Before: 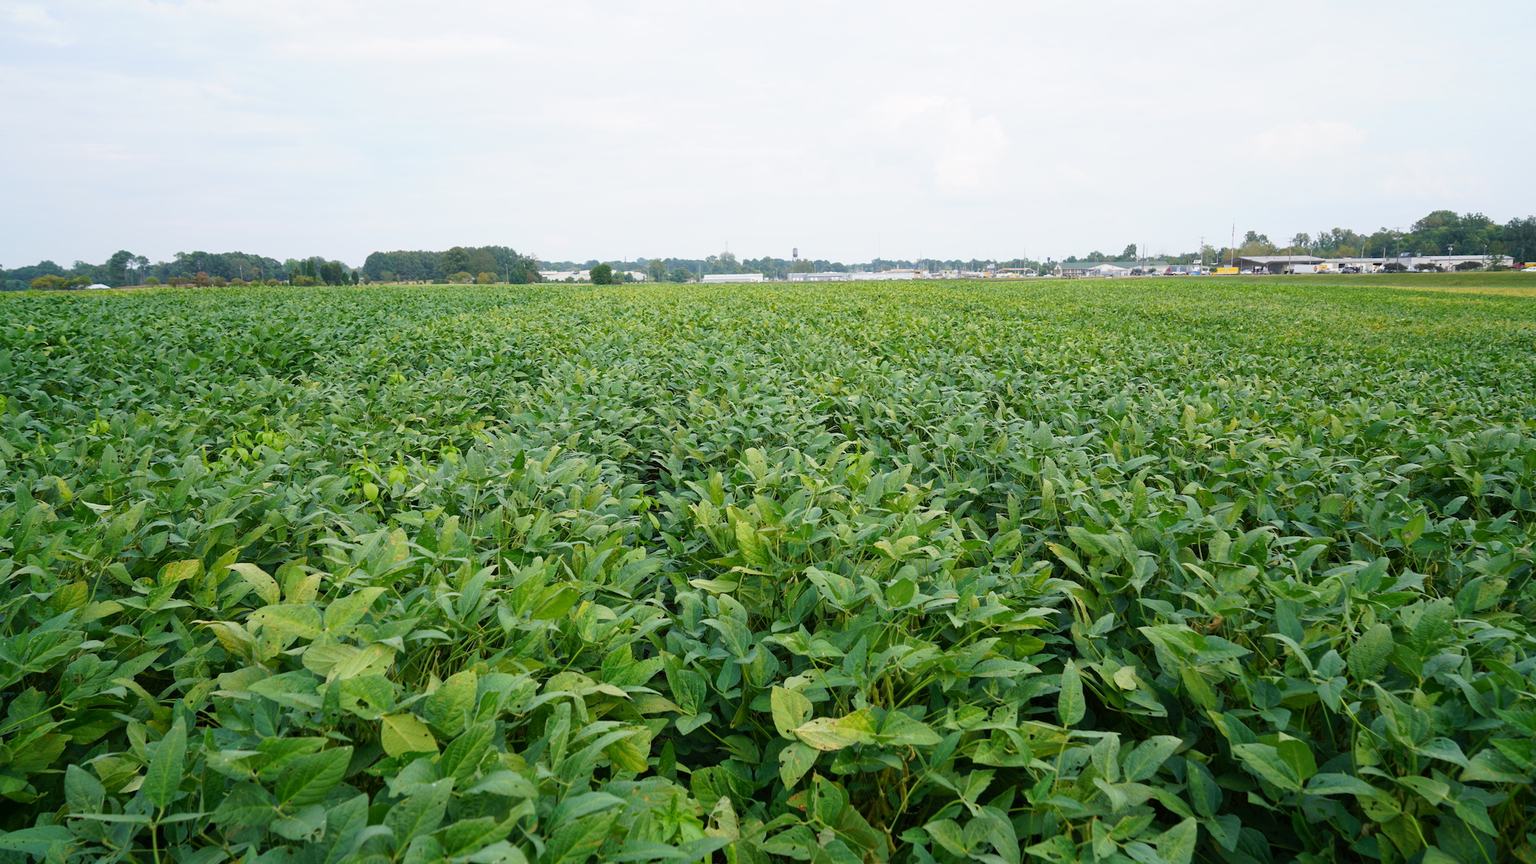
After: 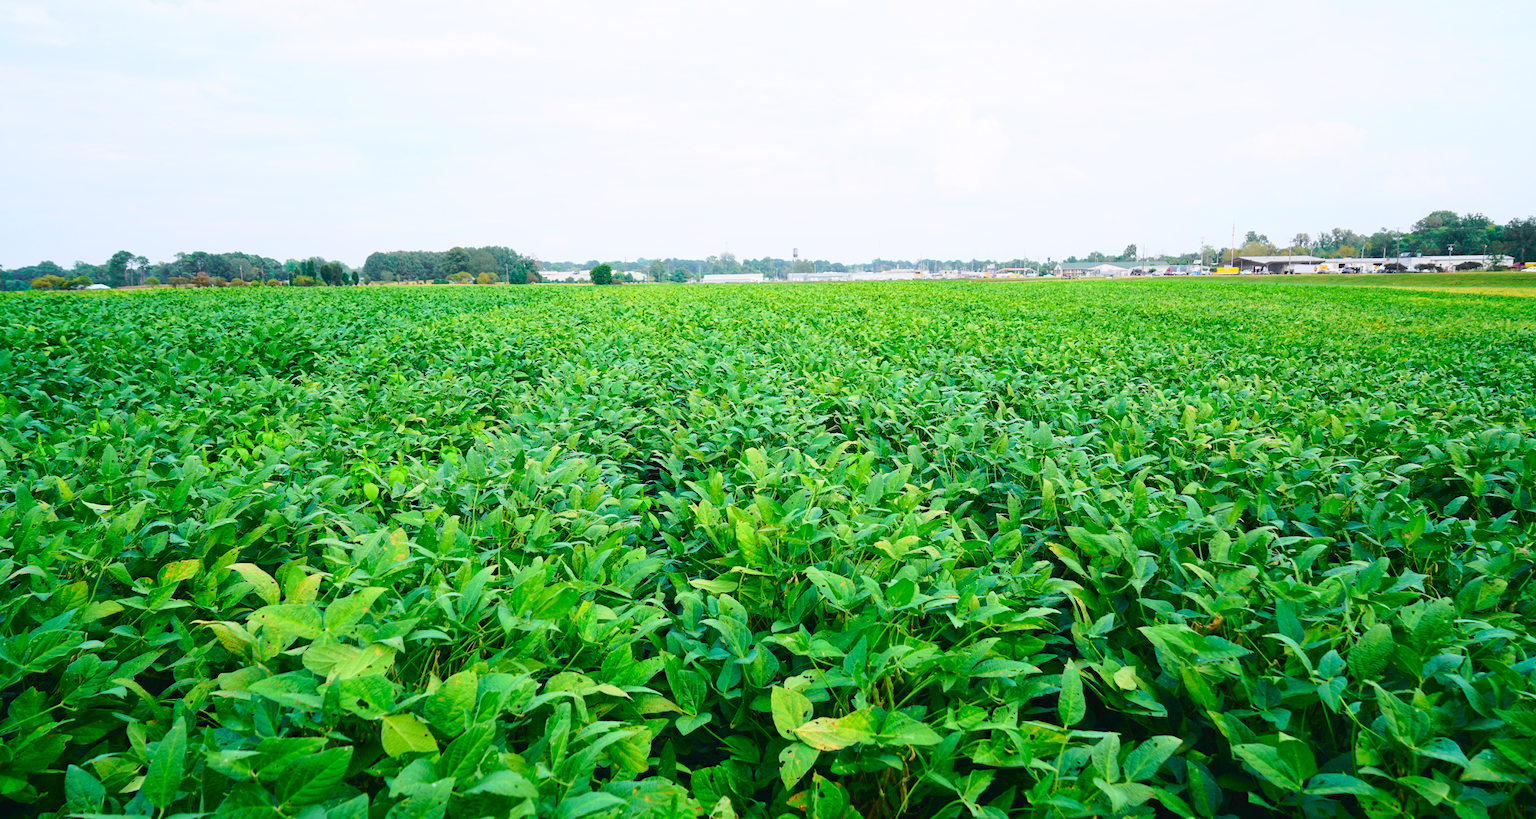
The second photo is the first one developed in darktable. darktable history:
crop and rotate: top 0%, bottom 5.097%
tone curve: curves: ch0 [(0, 0.023) (0.103, 0.087) (0.295, 0.297) (0.445, 0.531) (0.553, 0.665) (0.735, 0.843) (0.994, 1)]; ch1 [(0, 0) (0.427, 0.346) (0.456, 0.426) (0.484, 0.483) (0.509, 0.514) (0.535, 0.56) (0.581, 0.632) (0.646, 0.715) (1, 1)]; ch2 [(0, 0) (0.369, 0.388) (0.449, 0.431) (0.501, 0.495) (0.533, 0.518) (0.572, 0.612) (0.677, 0.752) (1, 1)], color space Lab, independent channels, preserve colors none
